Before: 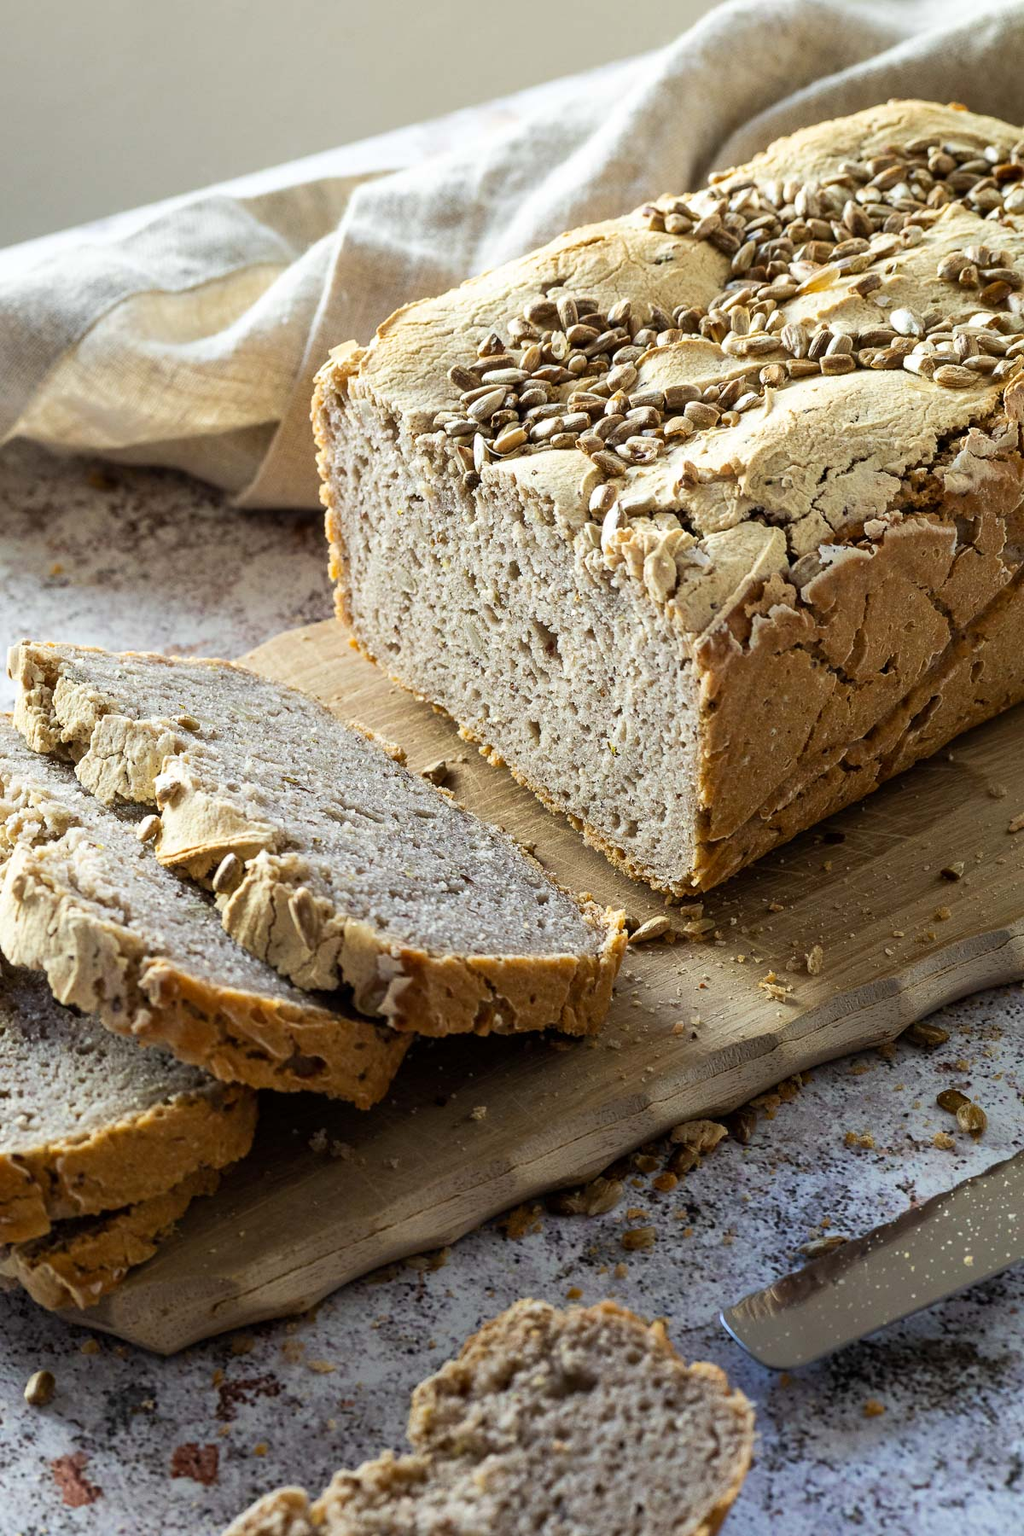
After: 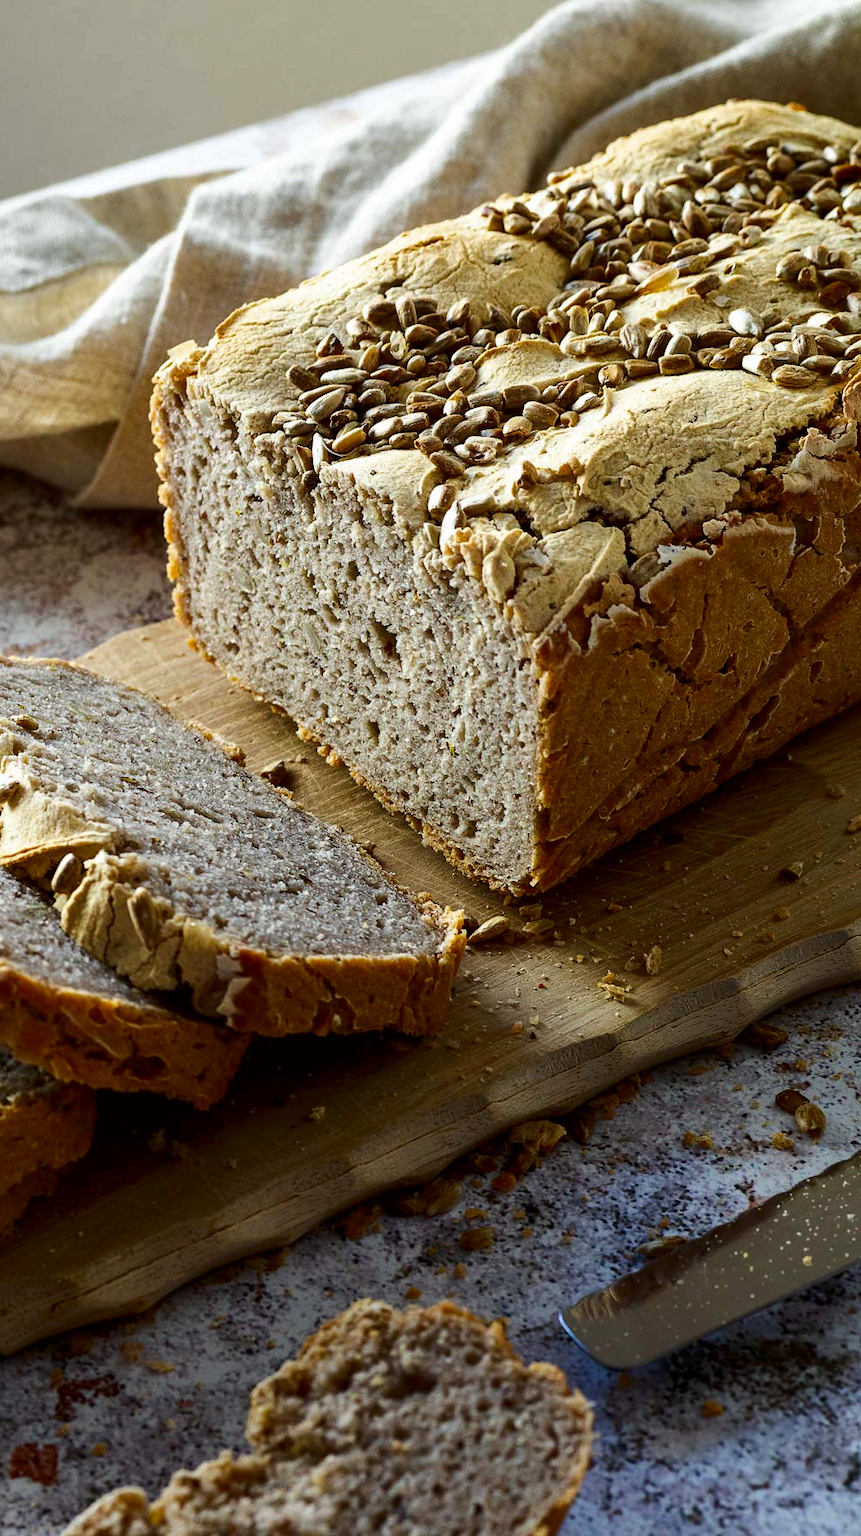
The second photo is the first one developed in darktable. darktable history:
contrast brightness saturation: brightness -0.249, saturation 0.199
crop: left 15.809%
